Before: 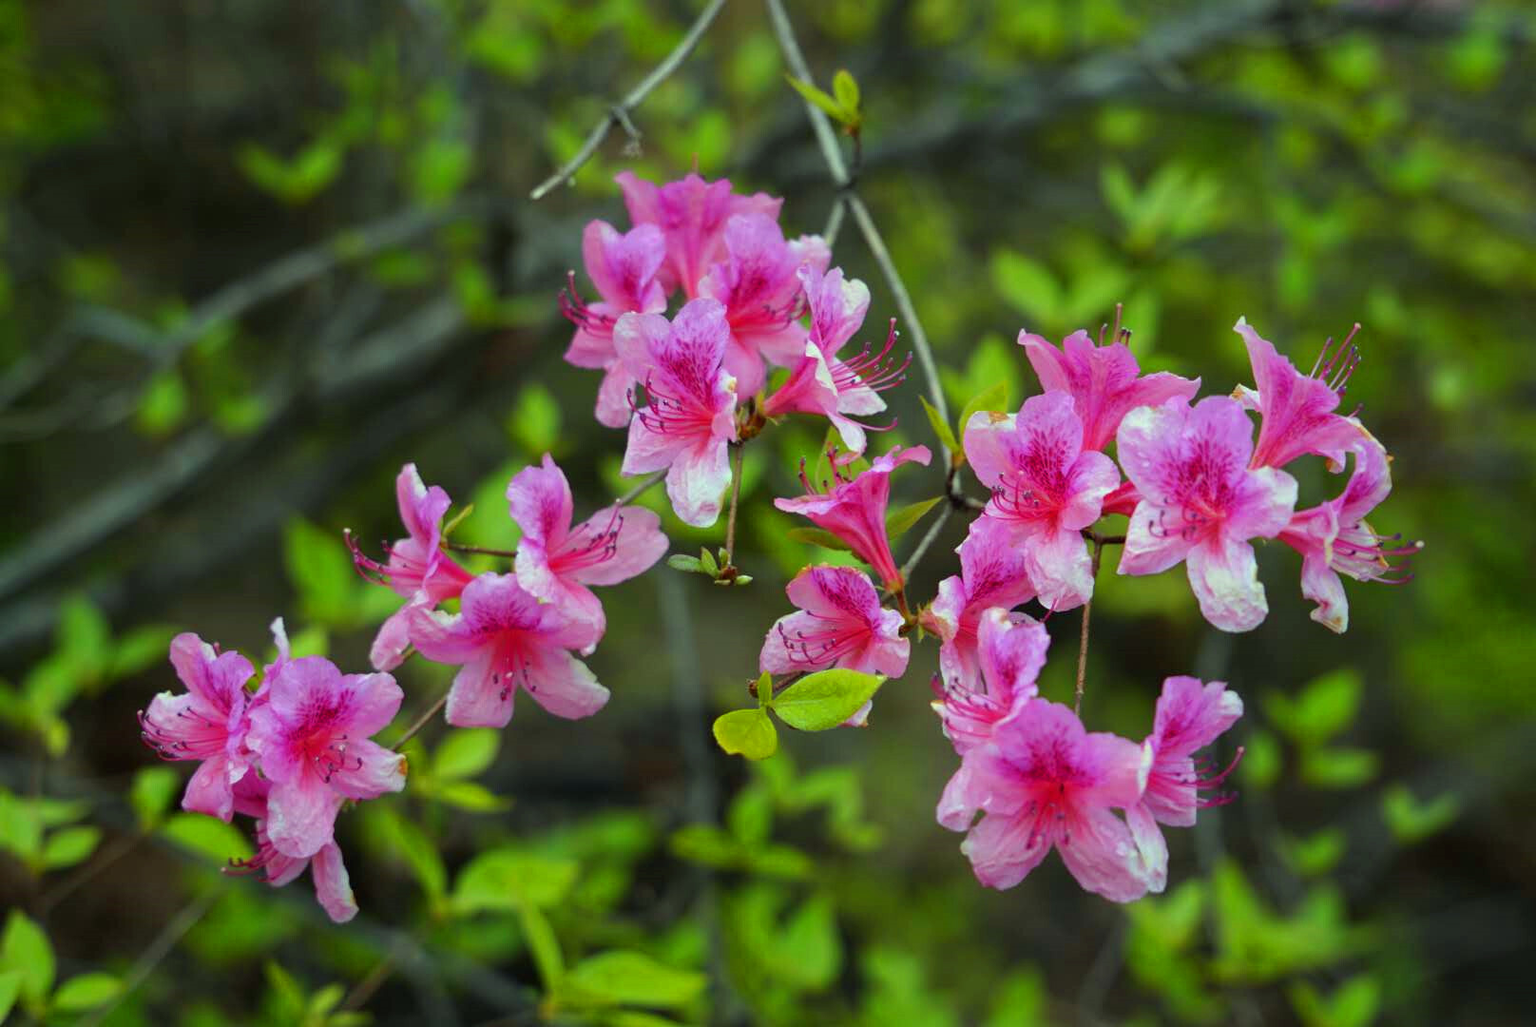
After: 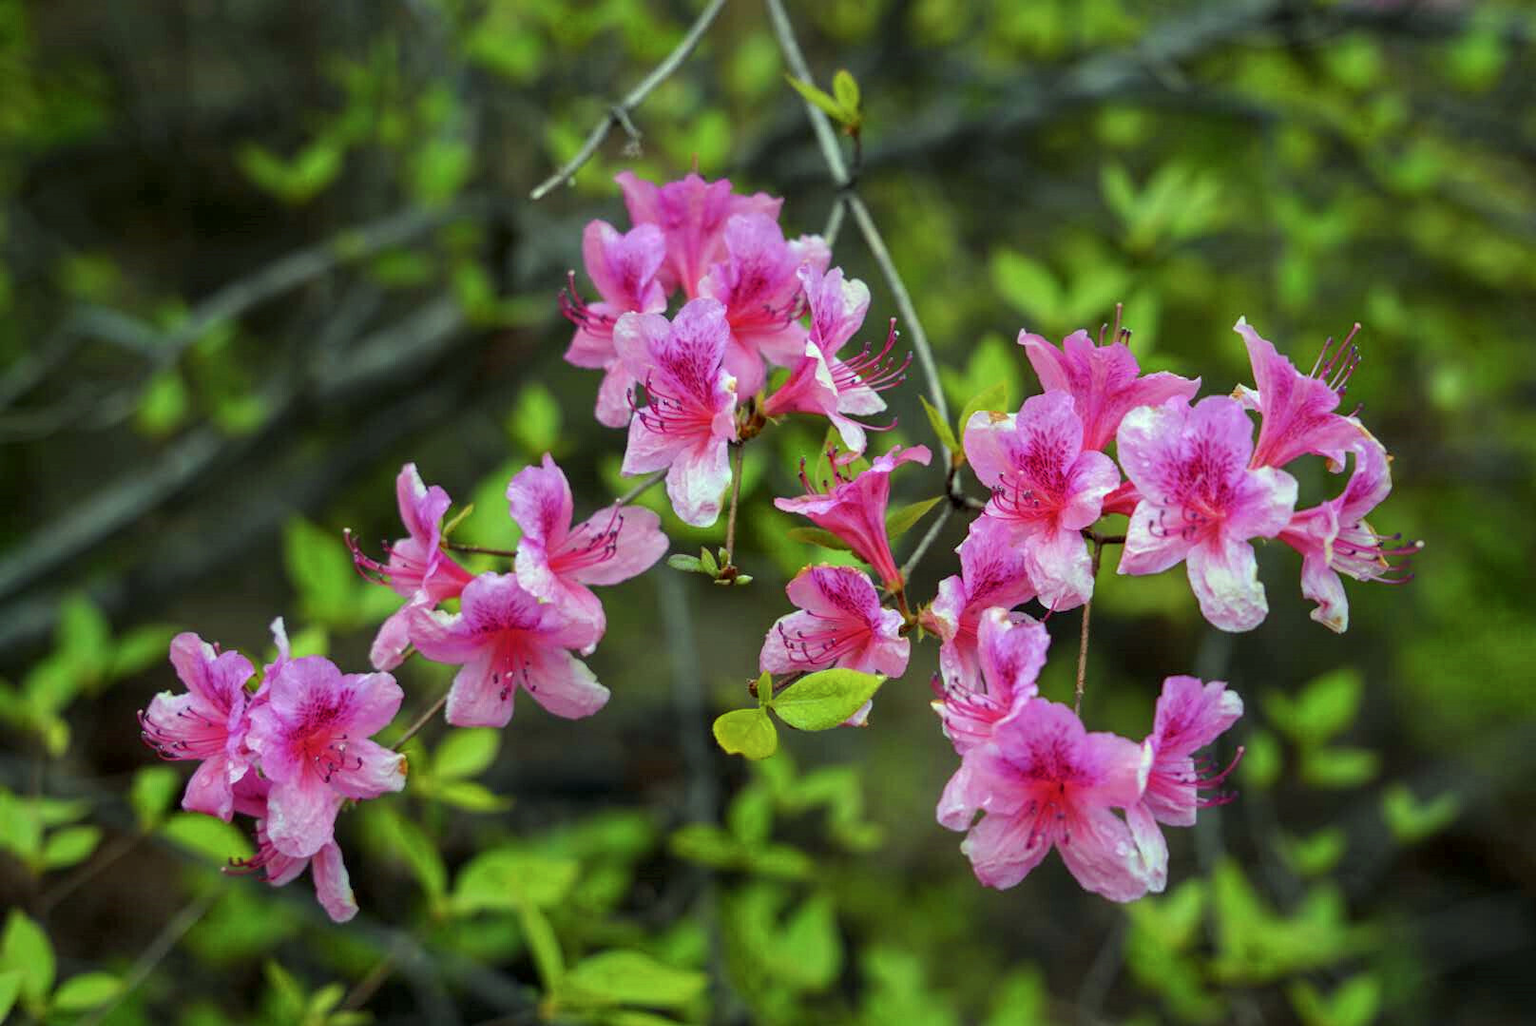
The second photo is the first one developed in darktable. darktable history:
contrast brightness saturation: saturation -0.05
local contrast: on, module defaults
